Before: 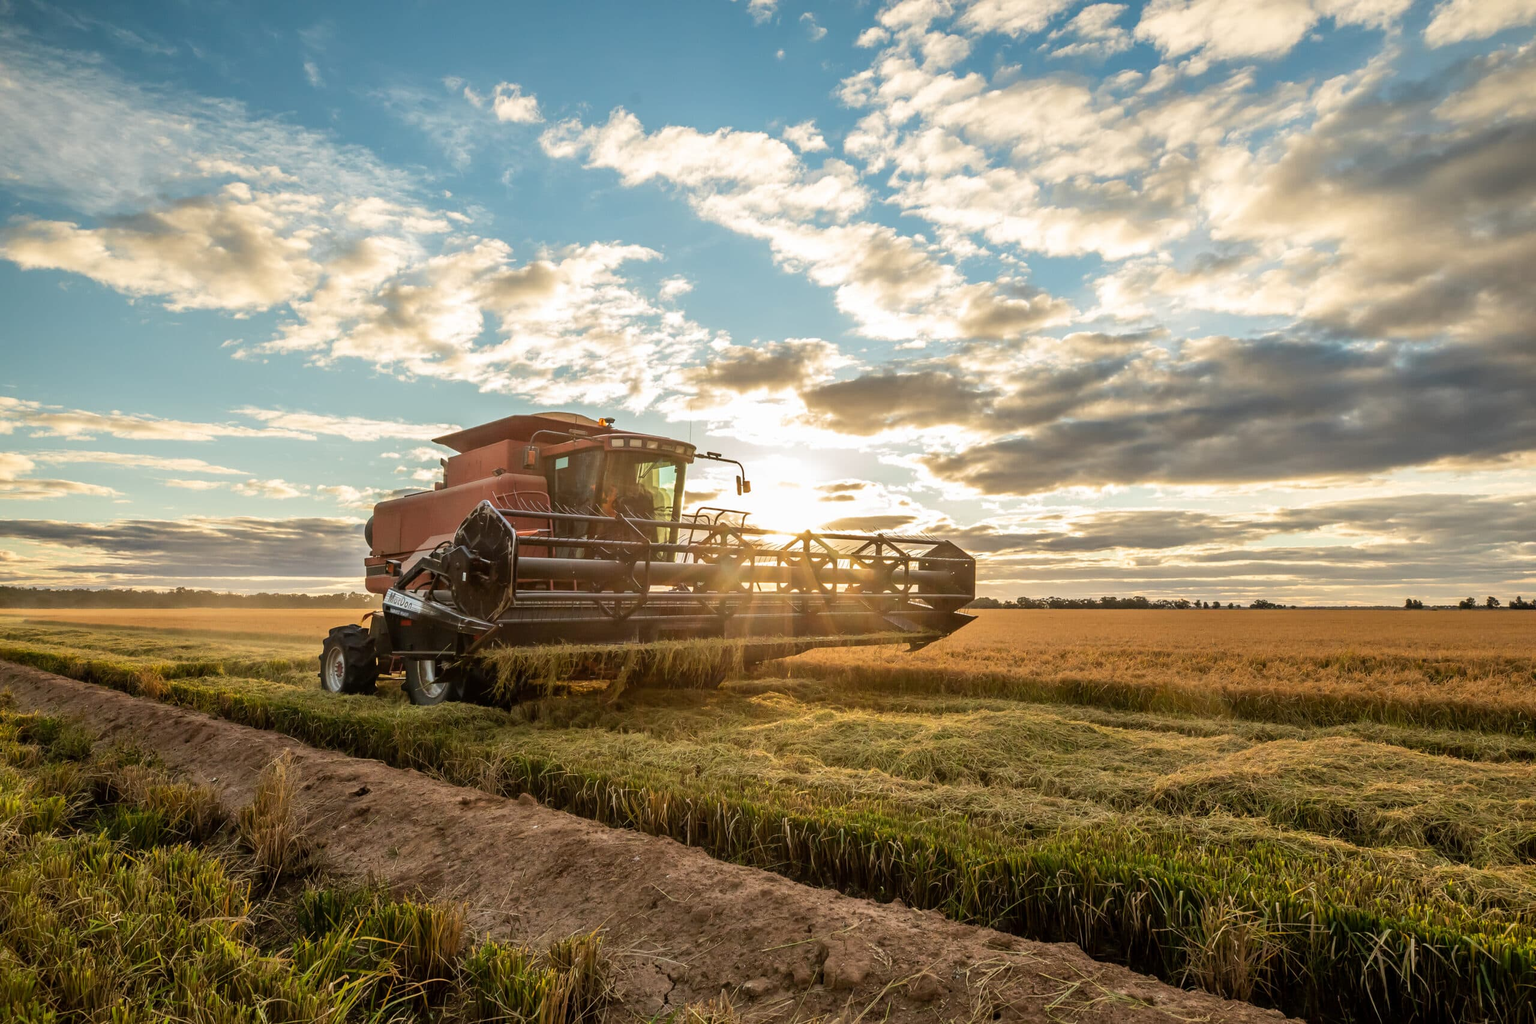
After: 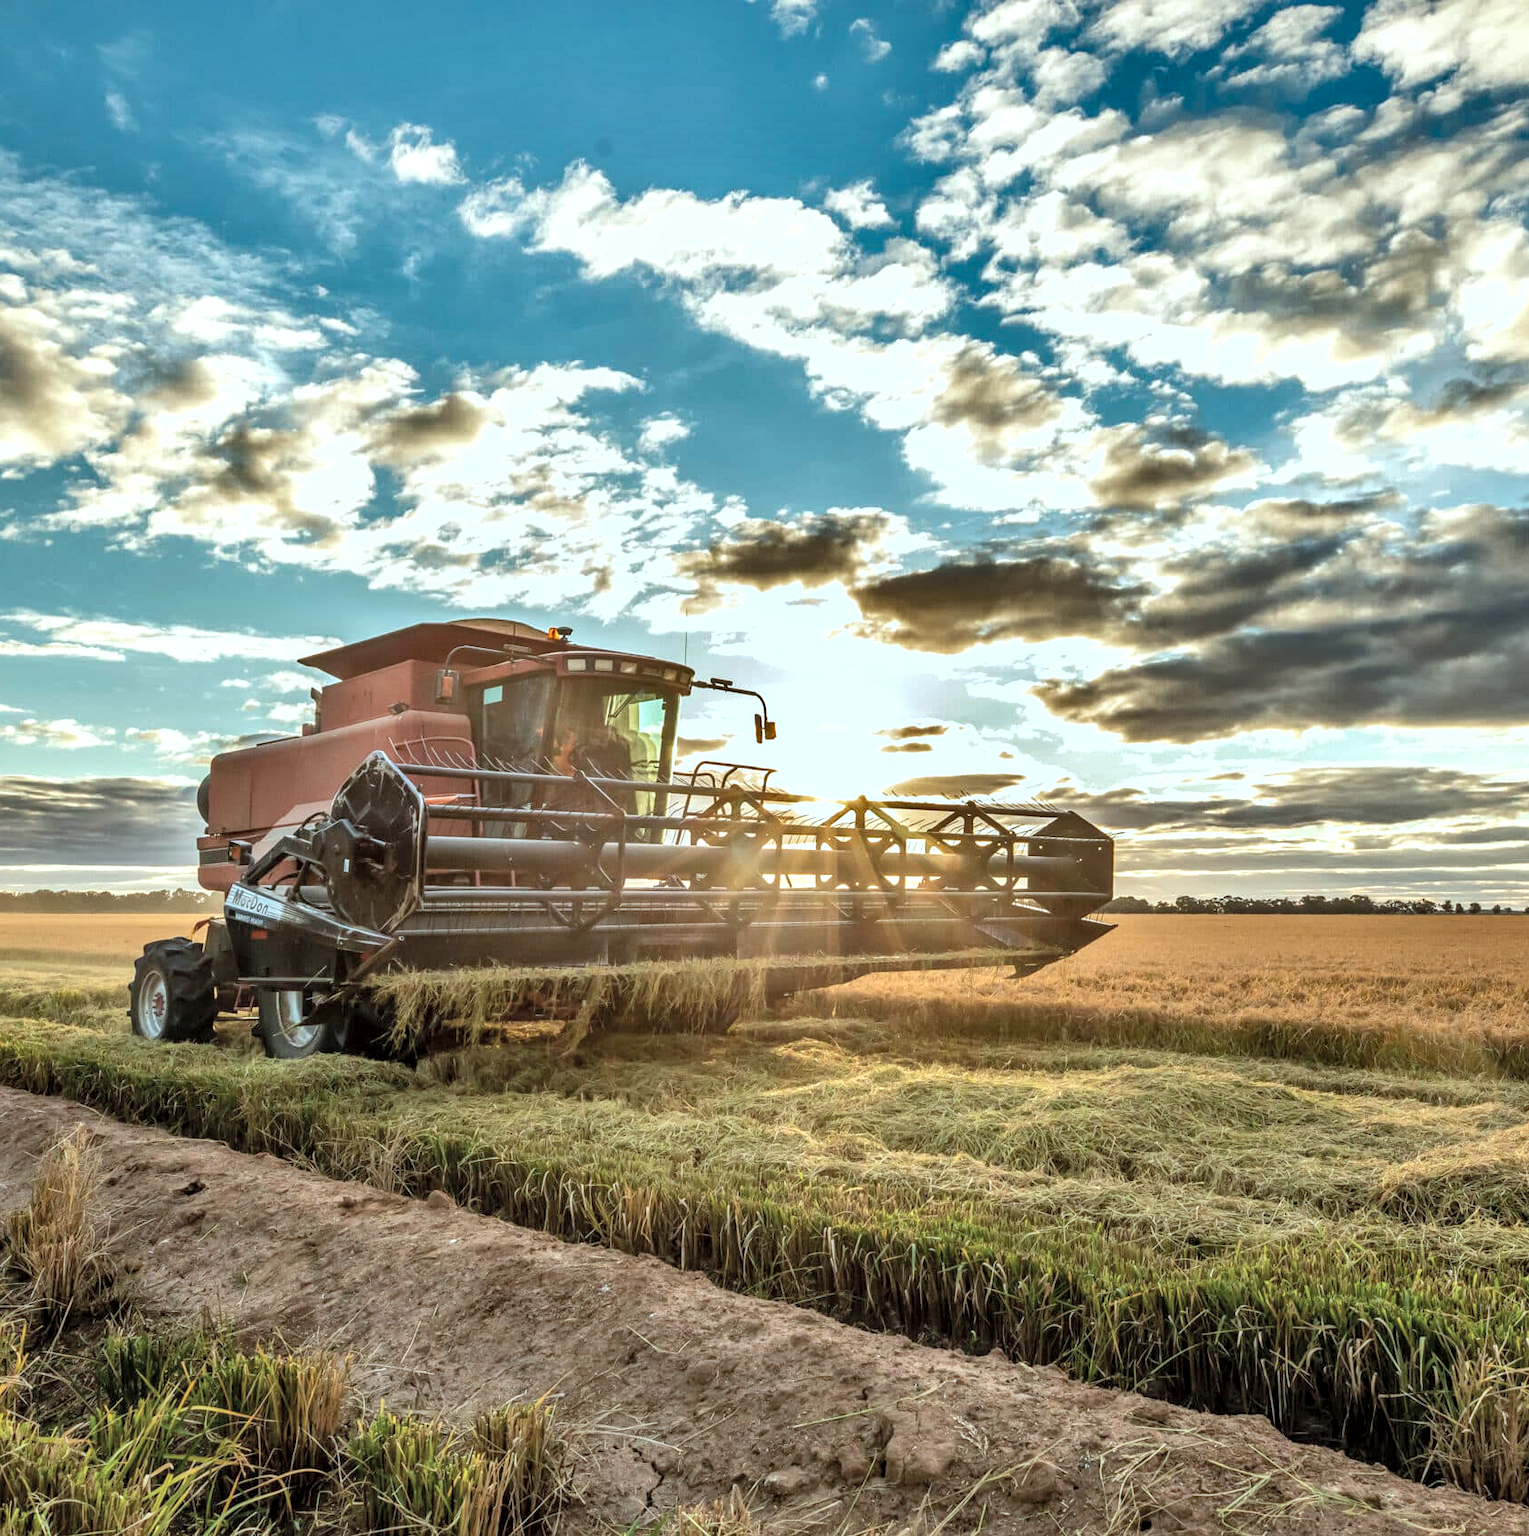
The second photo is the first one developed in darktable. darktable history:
color correction: highlights a* -13.26, highlights b* -17.49, saturation 0.705
shadows and highlights: radius 102.19, shadows 50.46, highlights -65.13, soften with gaussian
exposure: exposure 0.189 EV, compensate exposure bias true, compensate highlight preservation false
local contrast: detail 130%
crop and rotate: left 15.214%, right 18.397%
contrast brightness saturation: contrast 0.068, brightness 0.171, saturation 0.404
